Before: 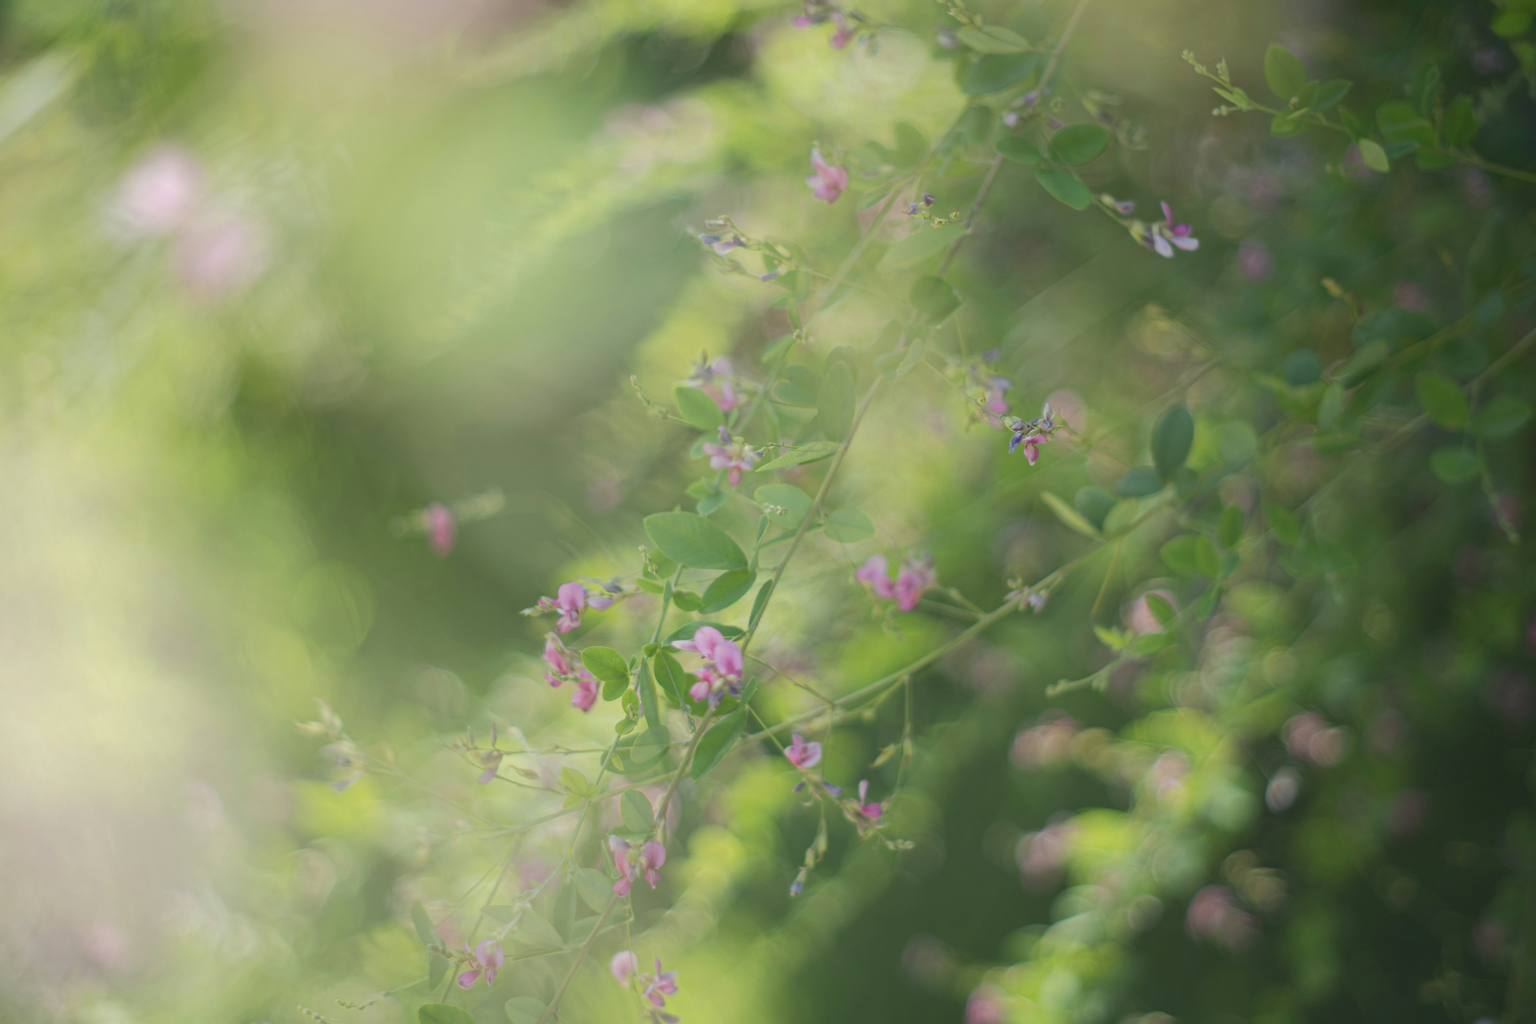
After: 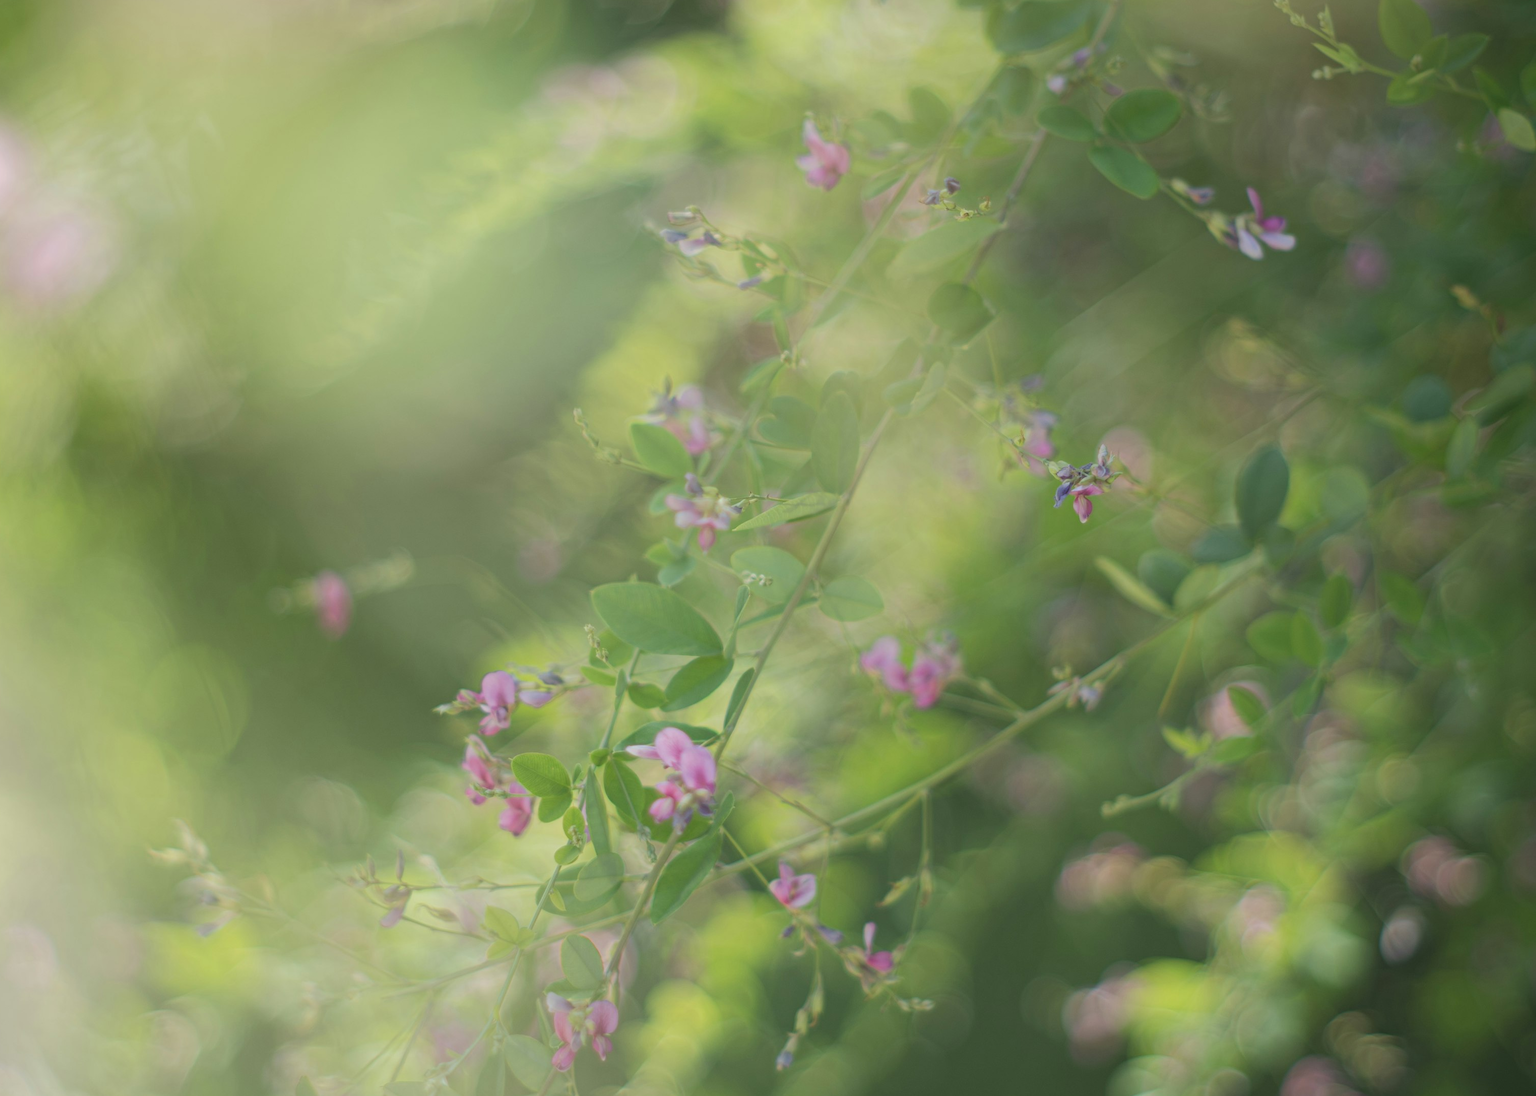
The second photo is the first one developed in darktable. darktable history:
crop: left 11.645%, top 5.251%, right 9.596%, bottom 10.423%
